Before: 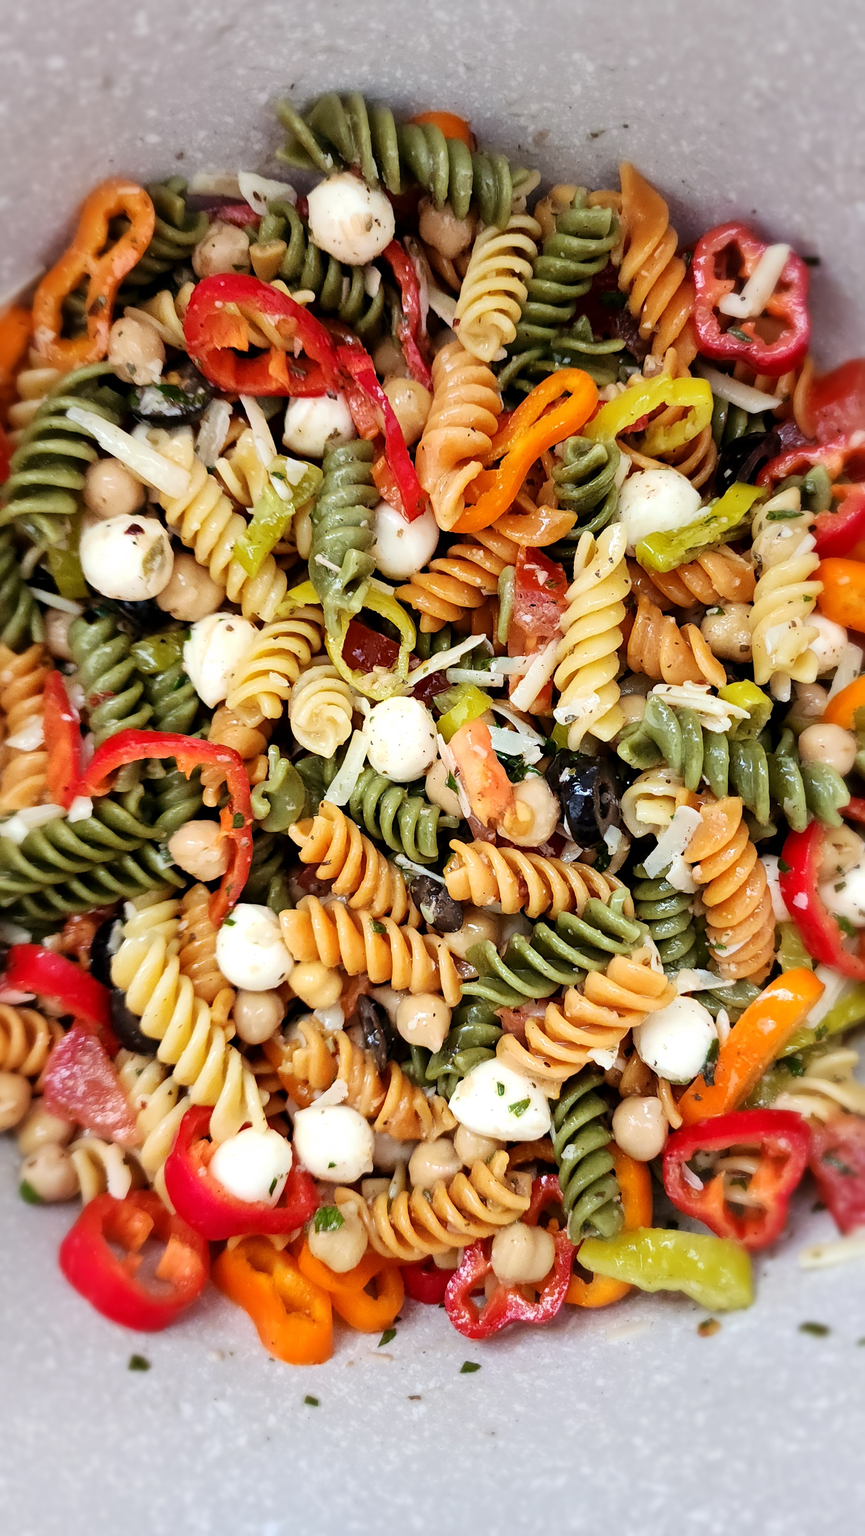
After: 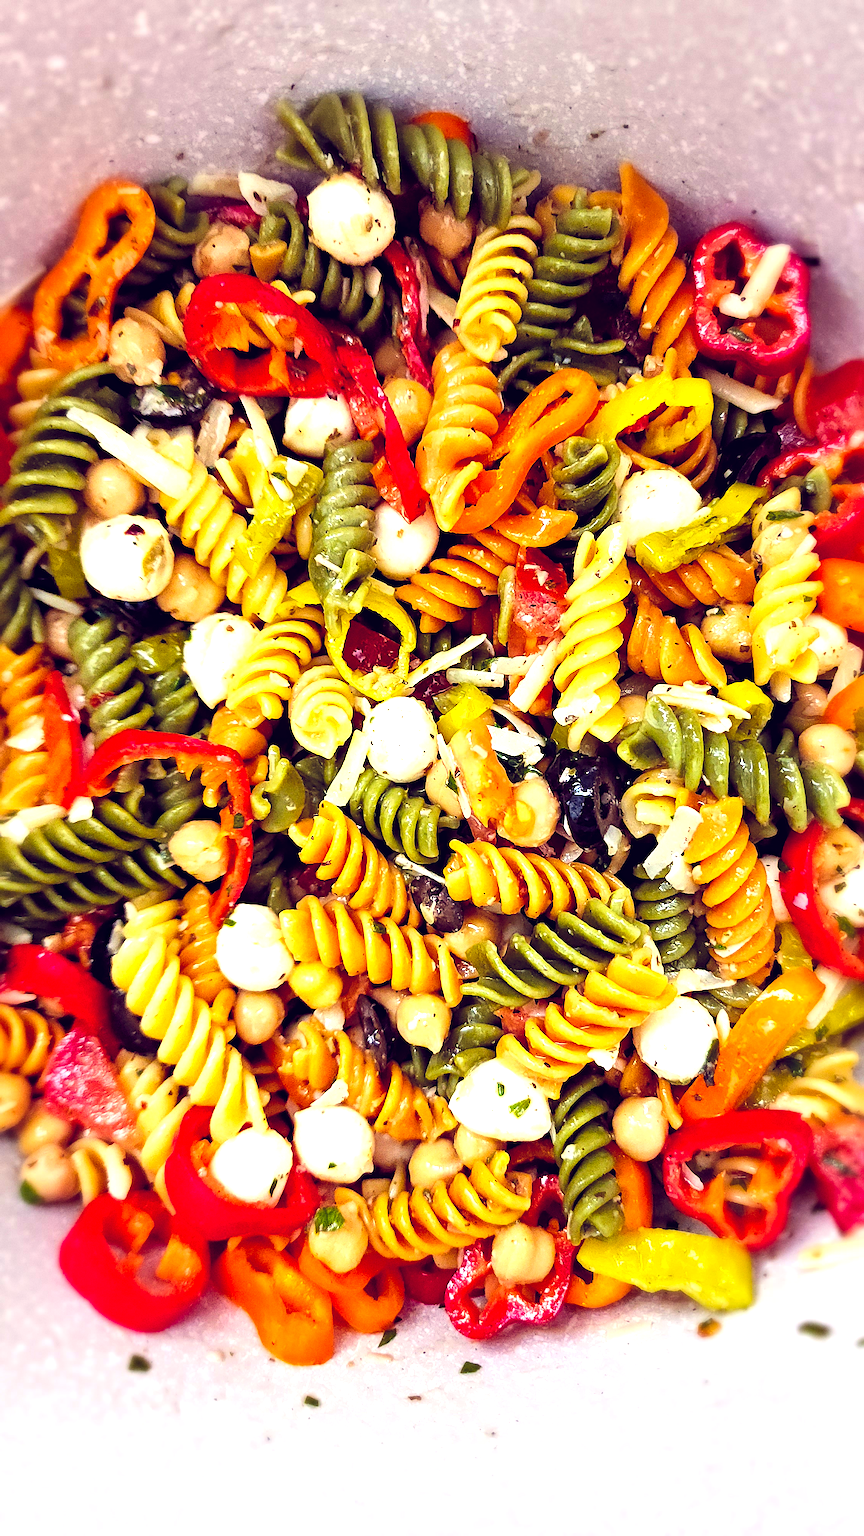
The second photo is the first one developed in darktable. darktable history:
color balance: lift [1.001, 0.997, 0.99, 1.01], gamma [1.007, 1, 0.975, 1.025], gain [1, 1.065, 1.052, 0.935], contrast 13.25%
grain: coarseness 0.09 ISO
sharpen: on, module defaults
tone equalizer: on, module defaults
color balance rgb: perceptual saturation grading › global saturation 20%, global vibrance 20%
exposure: black level correction 0.001, exposure 0.5 EV, compensate exposure bias true, compensate highlight preservation false
haze removal: compatibility mode true, adaptive false
